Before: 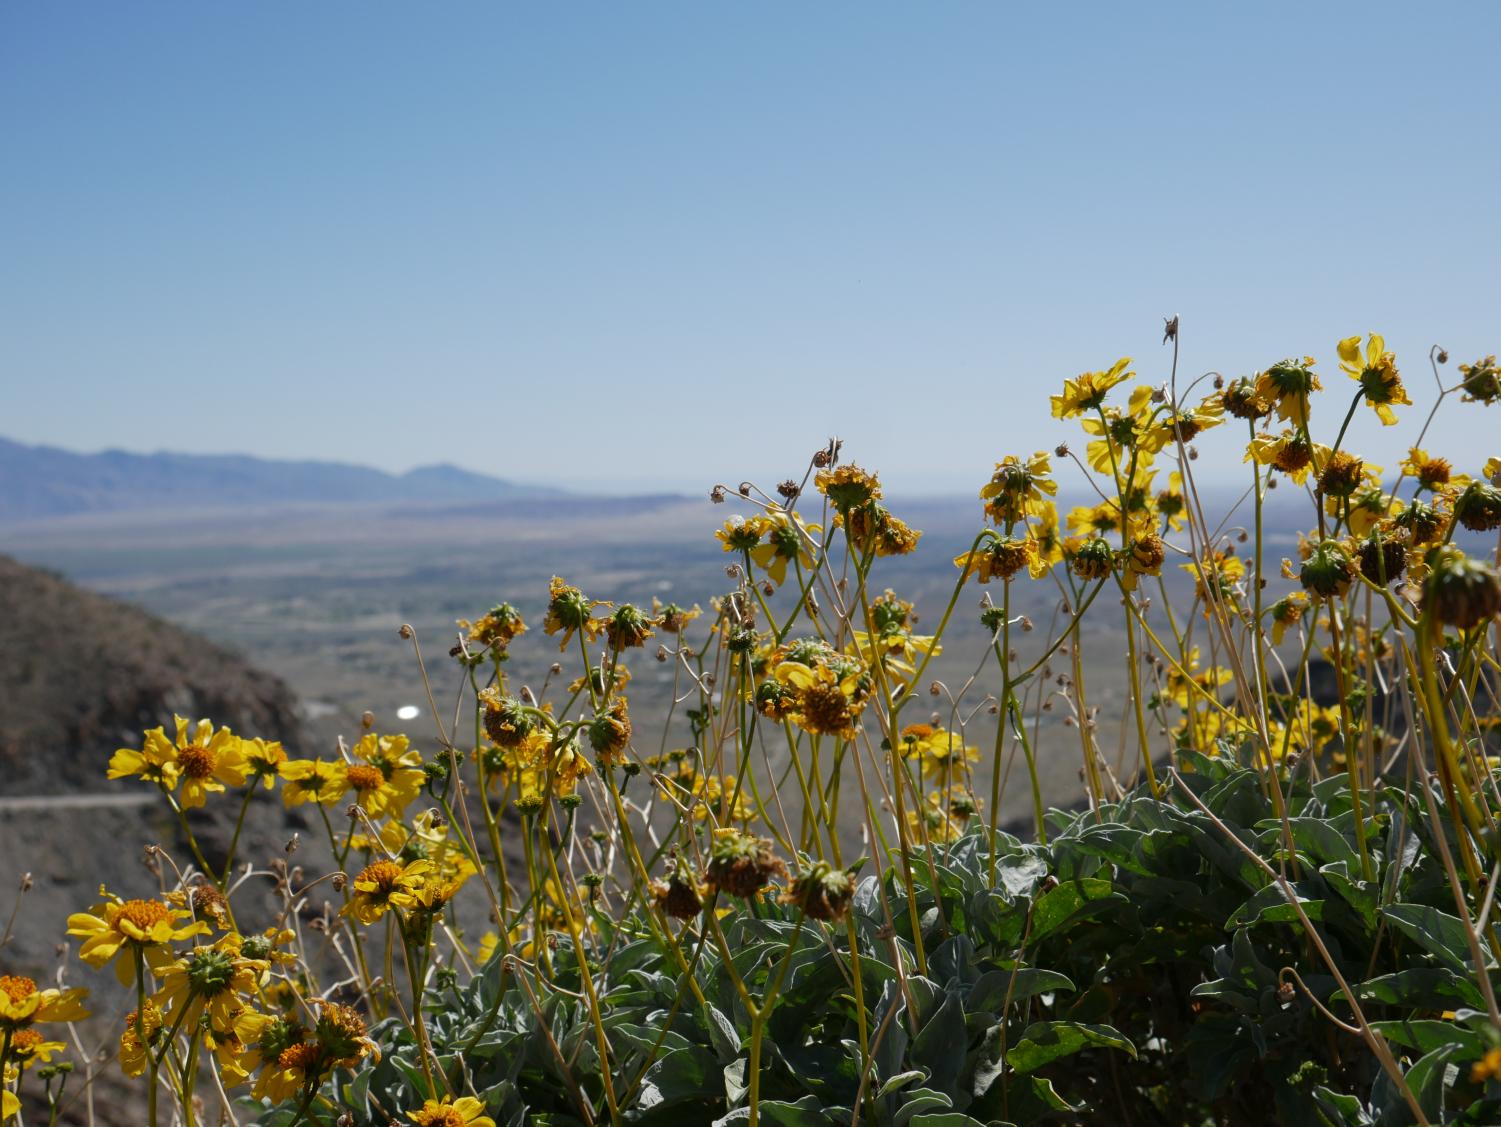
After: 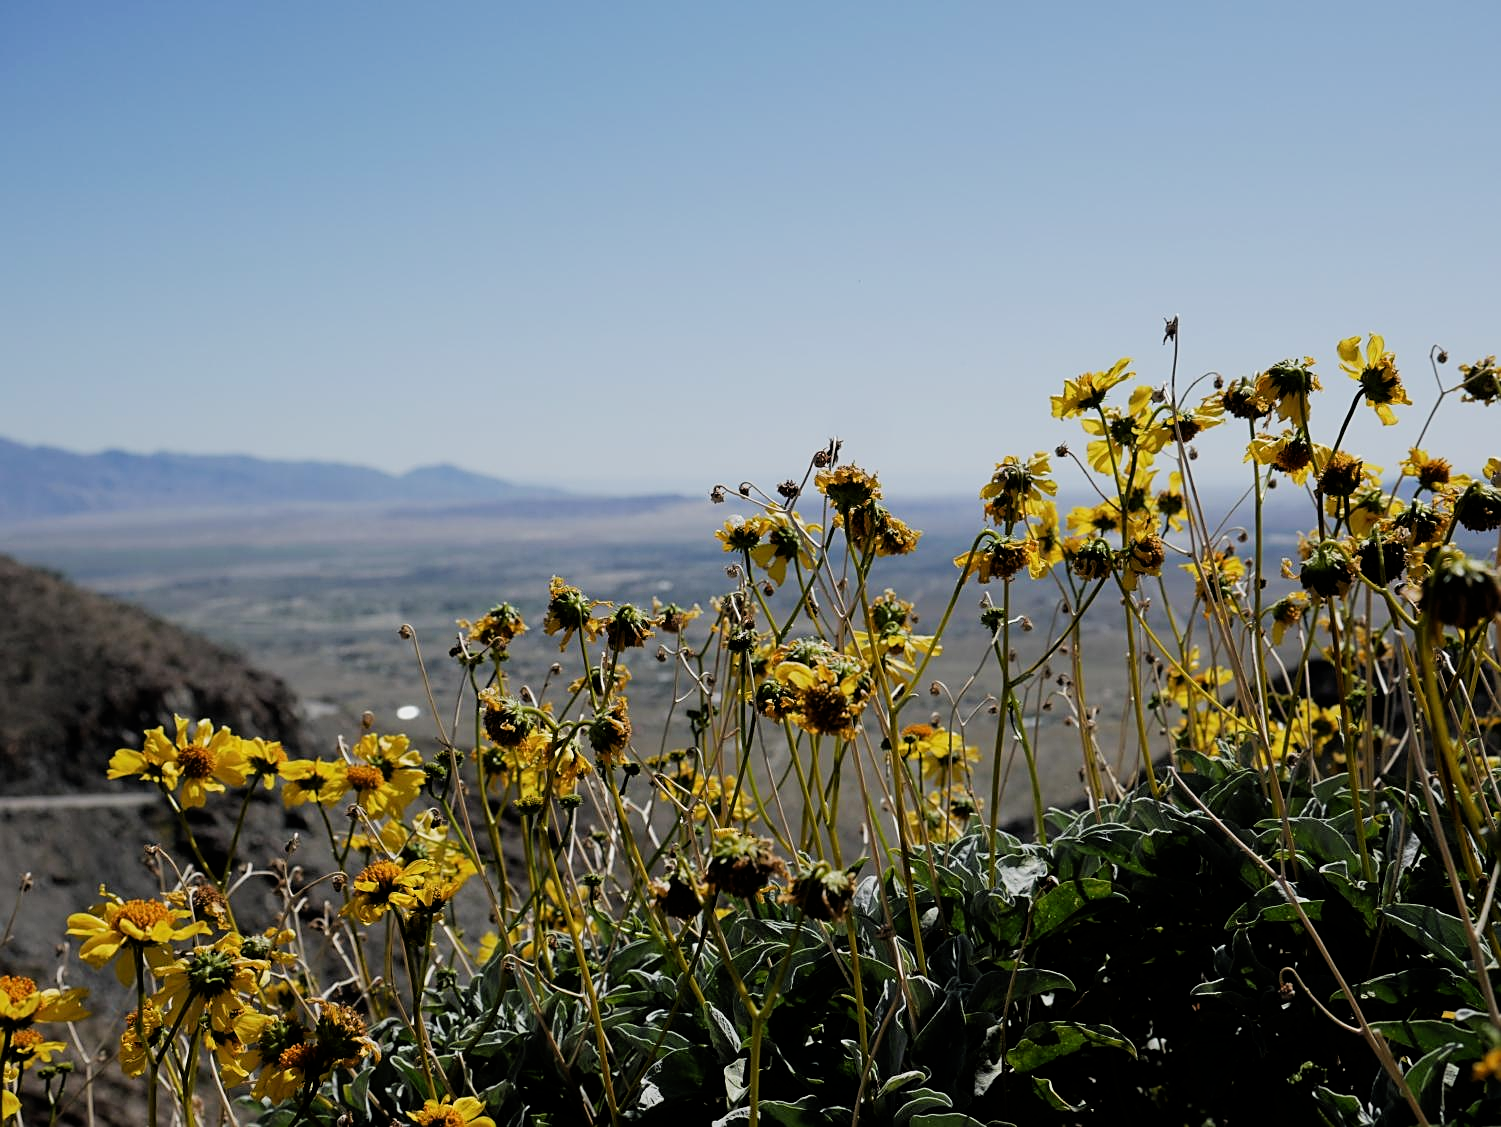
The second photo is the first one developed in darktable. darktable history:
filmic rgb: black relative exposure -5 EV, white relative exposure 3.5 EV, hardness 3.19, contrast 1.2, highlights saturation mix -50%
white balance: emerald 1
sharpen: on, module defaults
